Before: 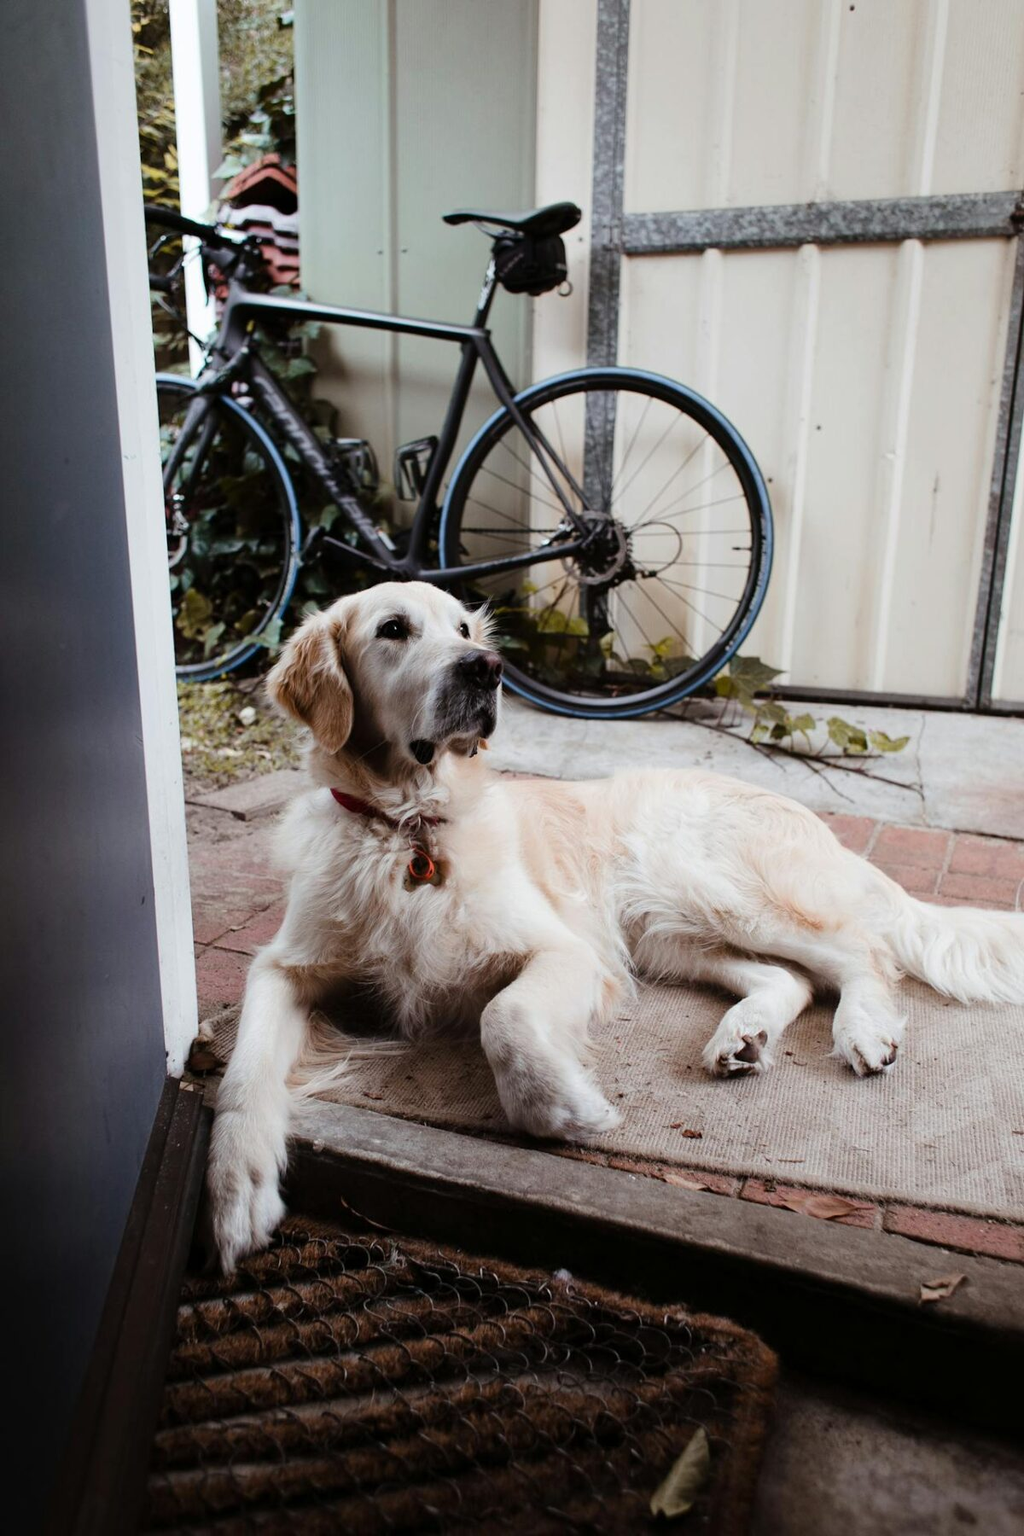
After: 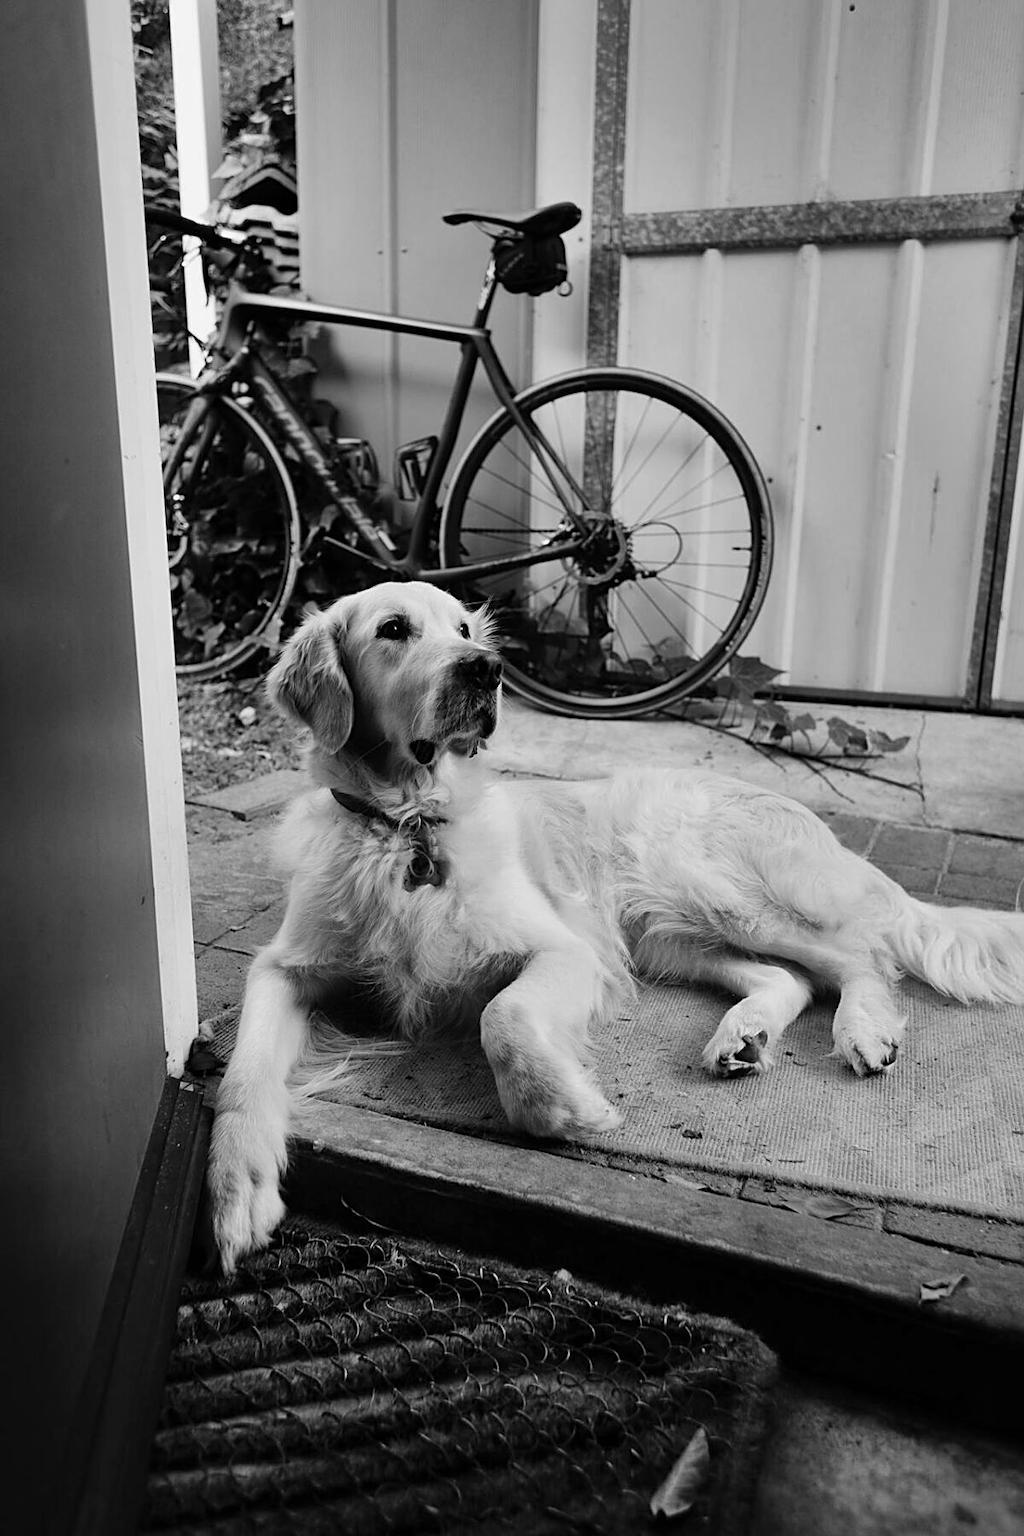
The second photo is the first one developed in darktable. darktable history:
sharpen: on, module defaults
color calibration: output gray [0.18, 0.41, 0.41, 0], gray › normalize channels true, illuminant same as pipeline (D50), adaptation XYZ, x 0.346, y 0.359, gamut compression 0
shadows and highlights: radius 108.52, shadows 40.68, highlights -72.88, low approximation 0.01, soften with gaussian
